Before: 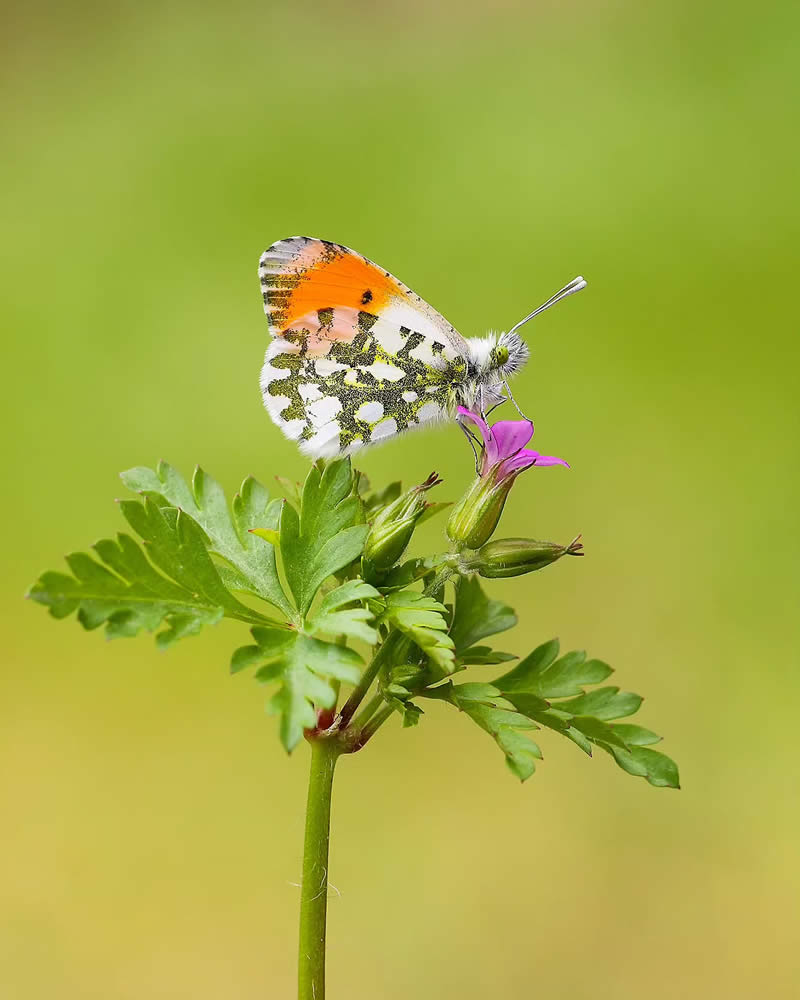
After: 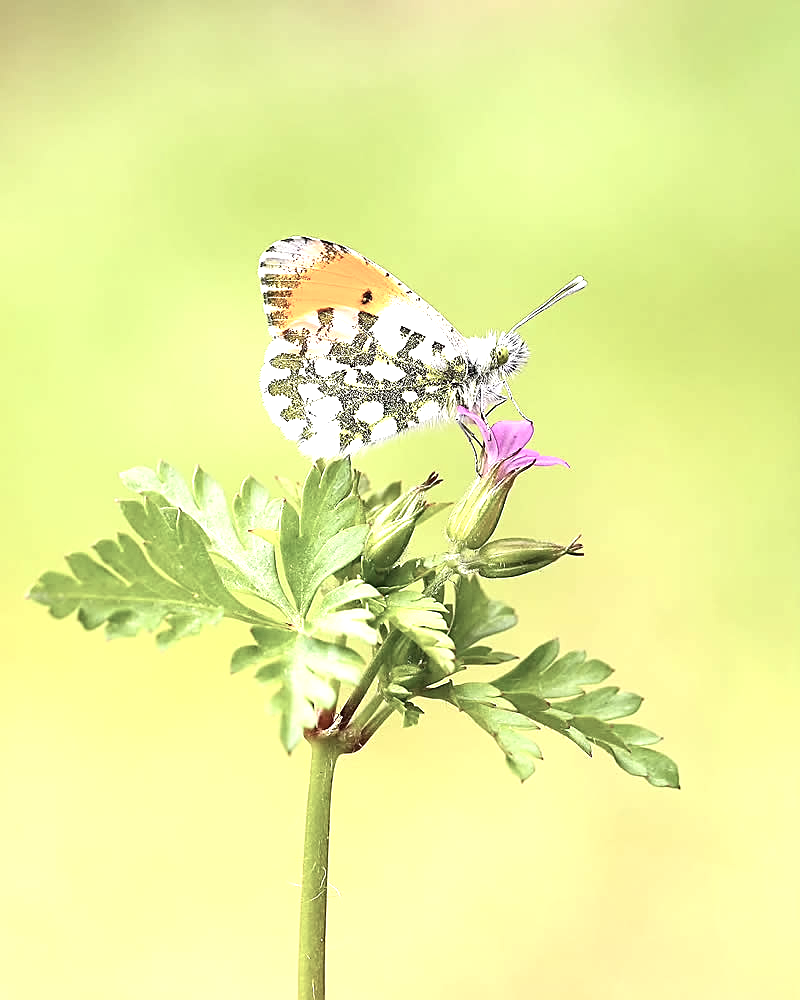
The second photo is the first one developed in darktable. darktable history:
contrast brightness saturation: contrast 0.096, saturation -0.372
sharpen: on, module defaults
exposure: exposure 1.159 EV, compensate highlight preservation false
